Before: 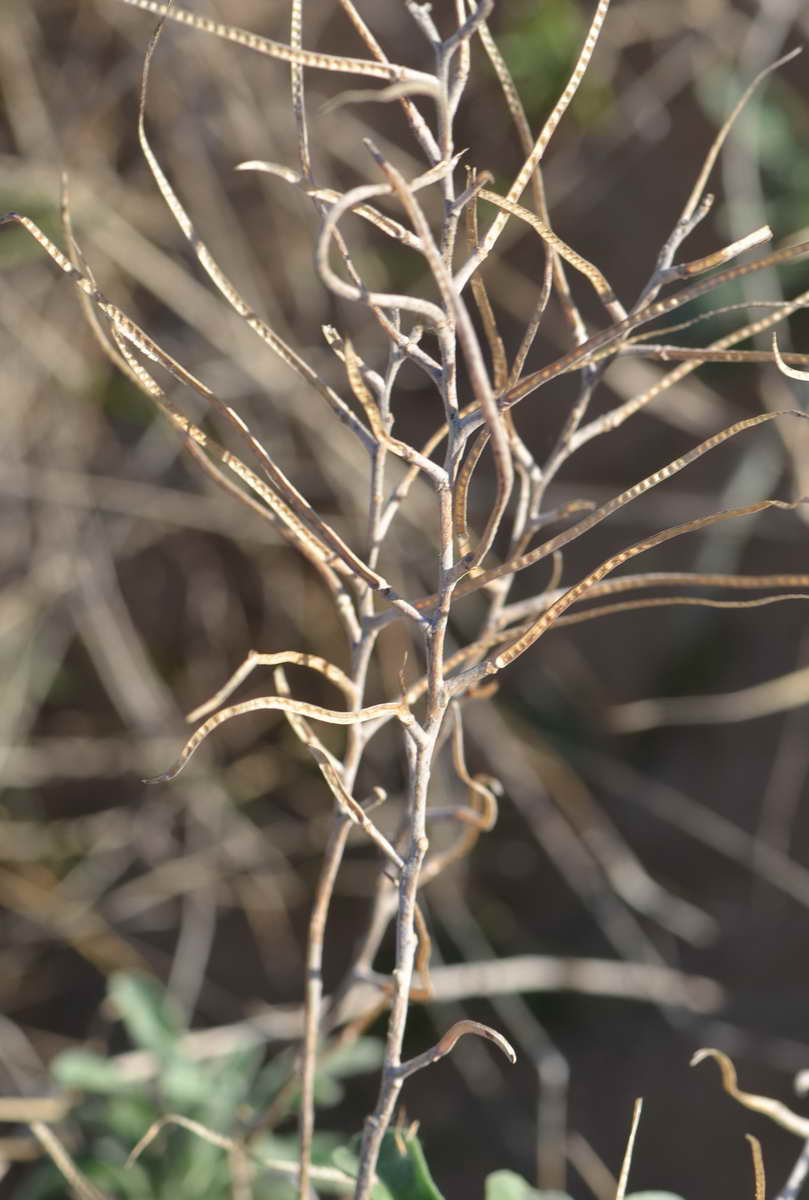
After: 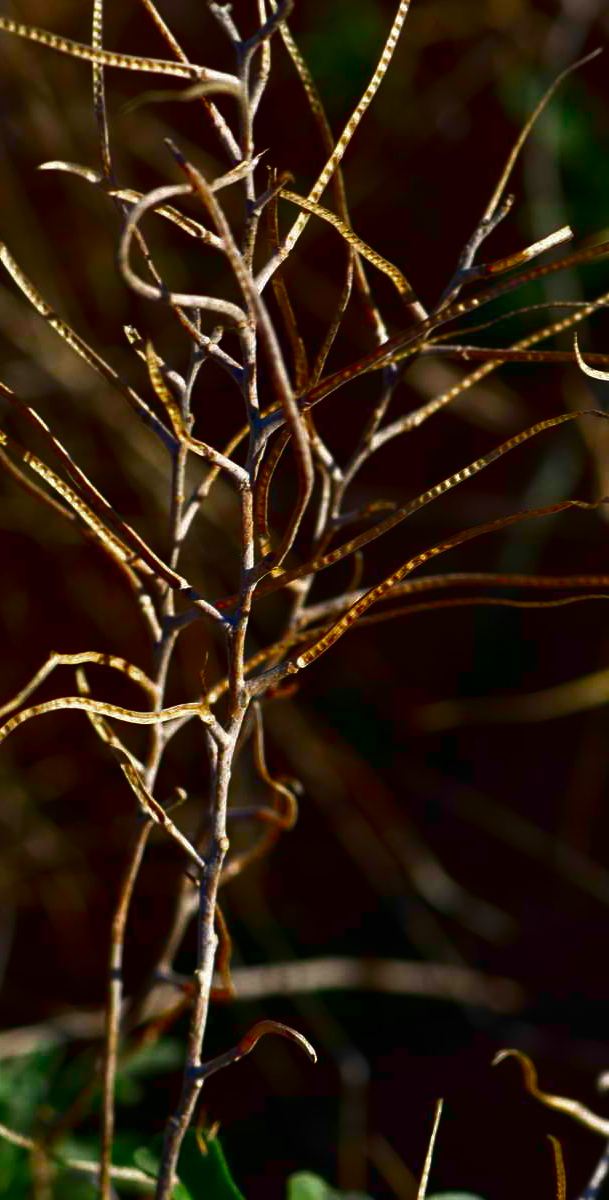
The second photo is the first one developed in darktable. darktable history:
crop and rotate: left 24.6%
base curve: curves: ch0 [(0, 0) (0.989, 0.992)], preserve colors none
contrast brightness saturation: brightness -1, saturation 1
